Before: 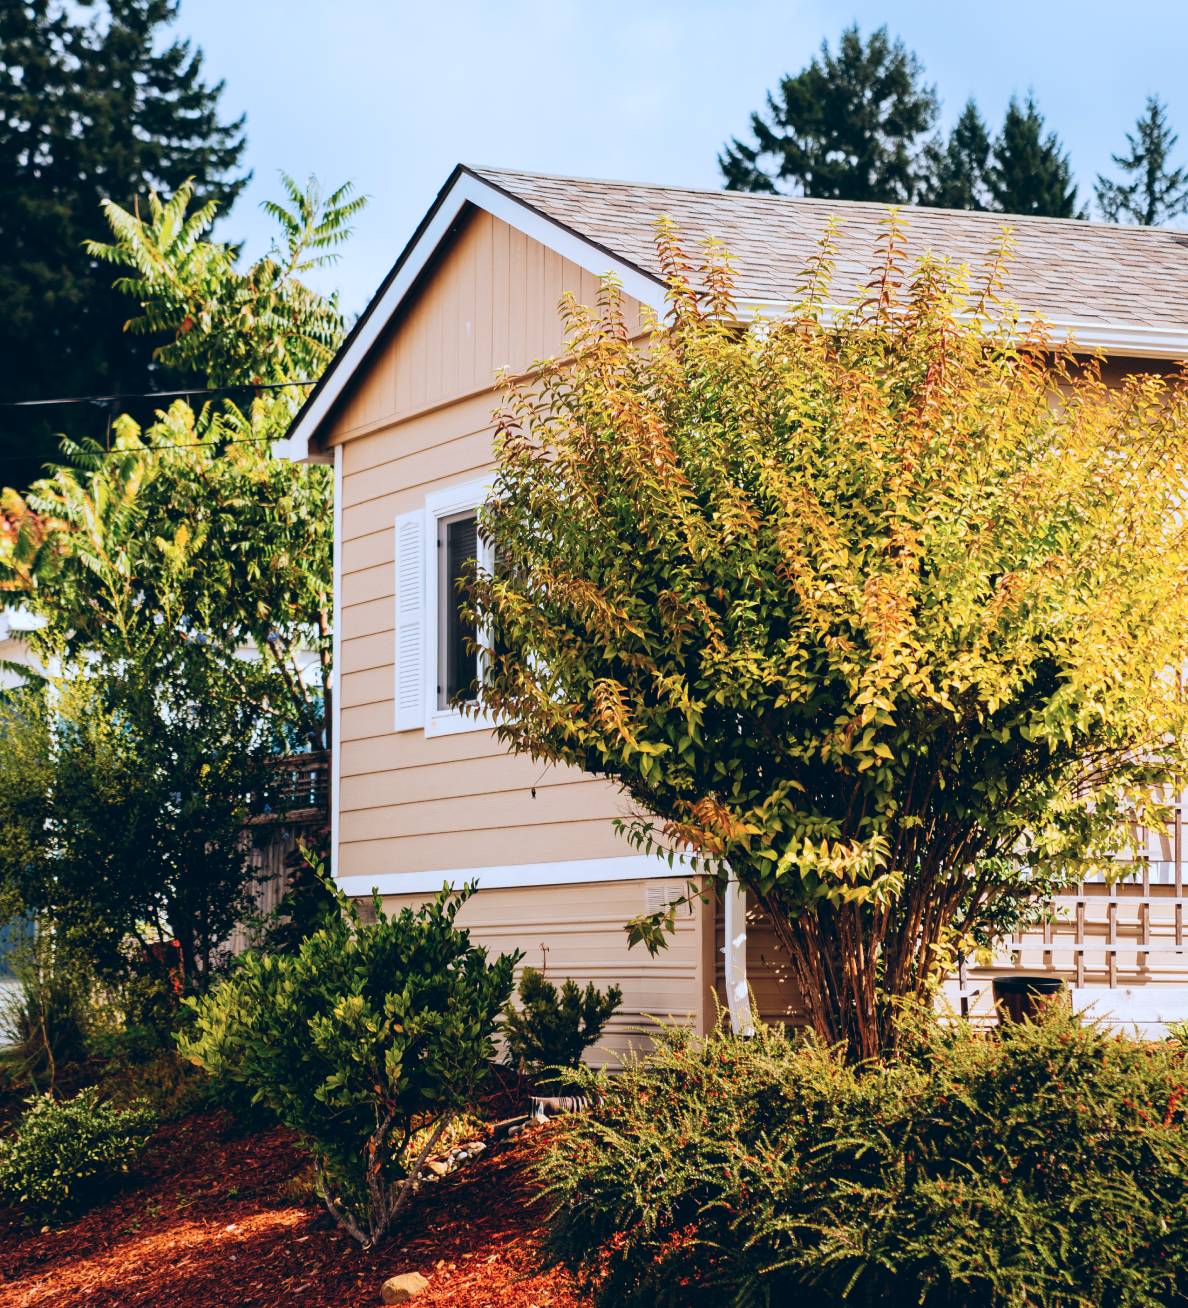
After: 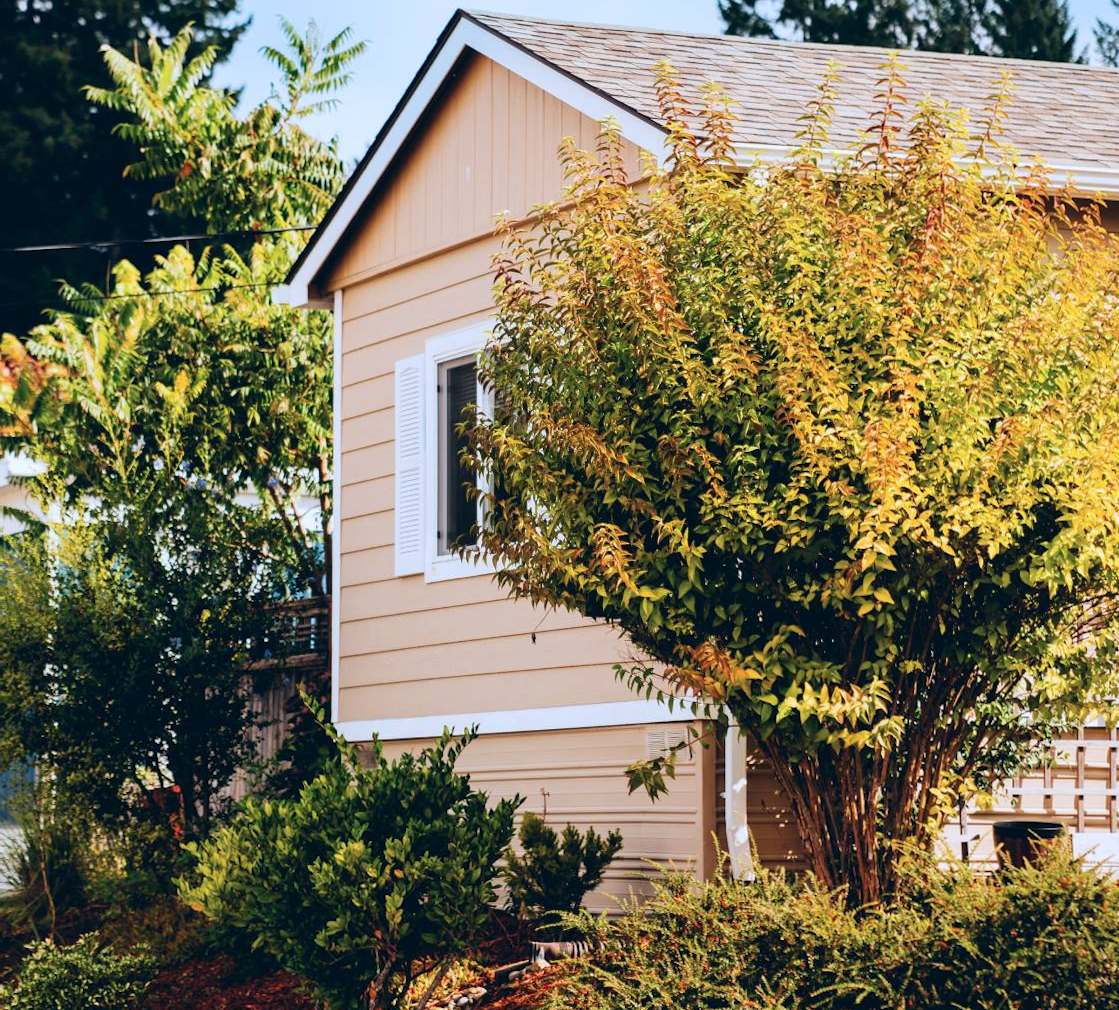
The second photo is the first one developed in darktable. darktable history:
crop and rotate: angle 0.073°, top 11.844%, right 5.609%, bottom 10.825%
